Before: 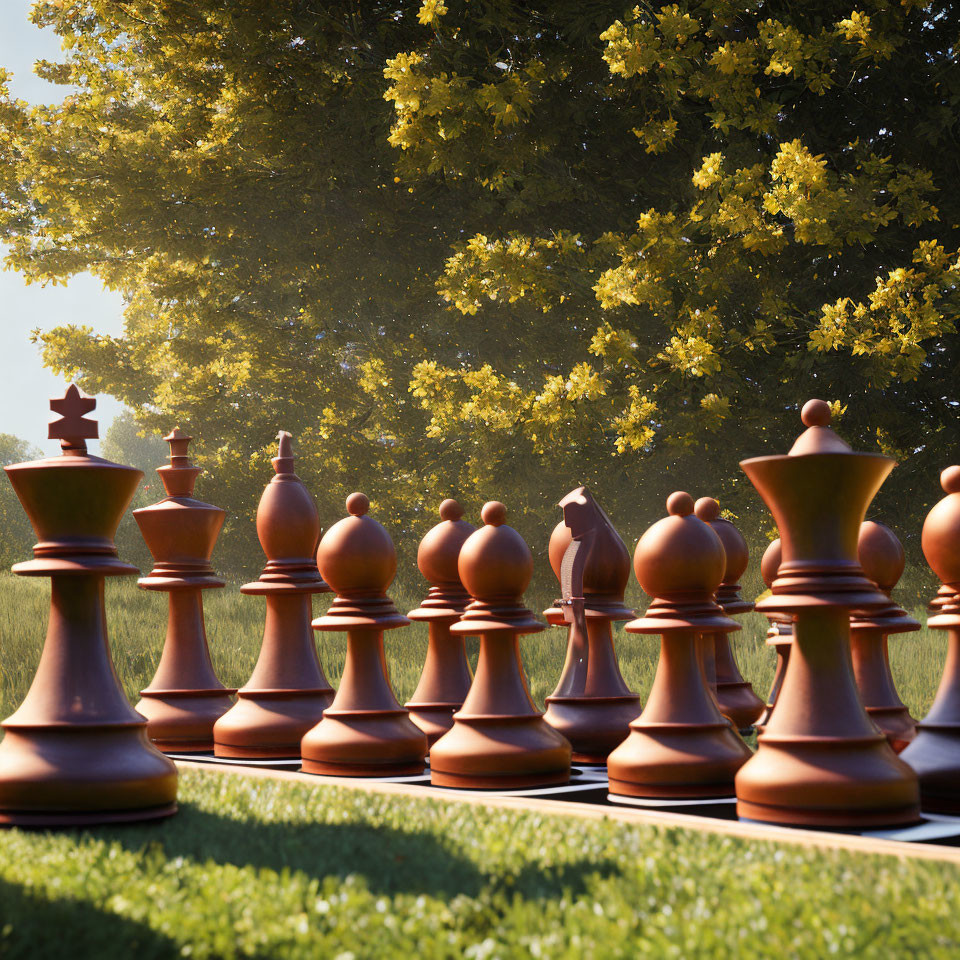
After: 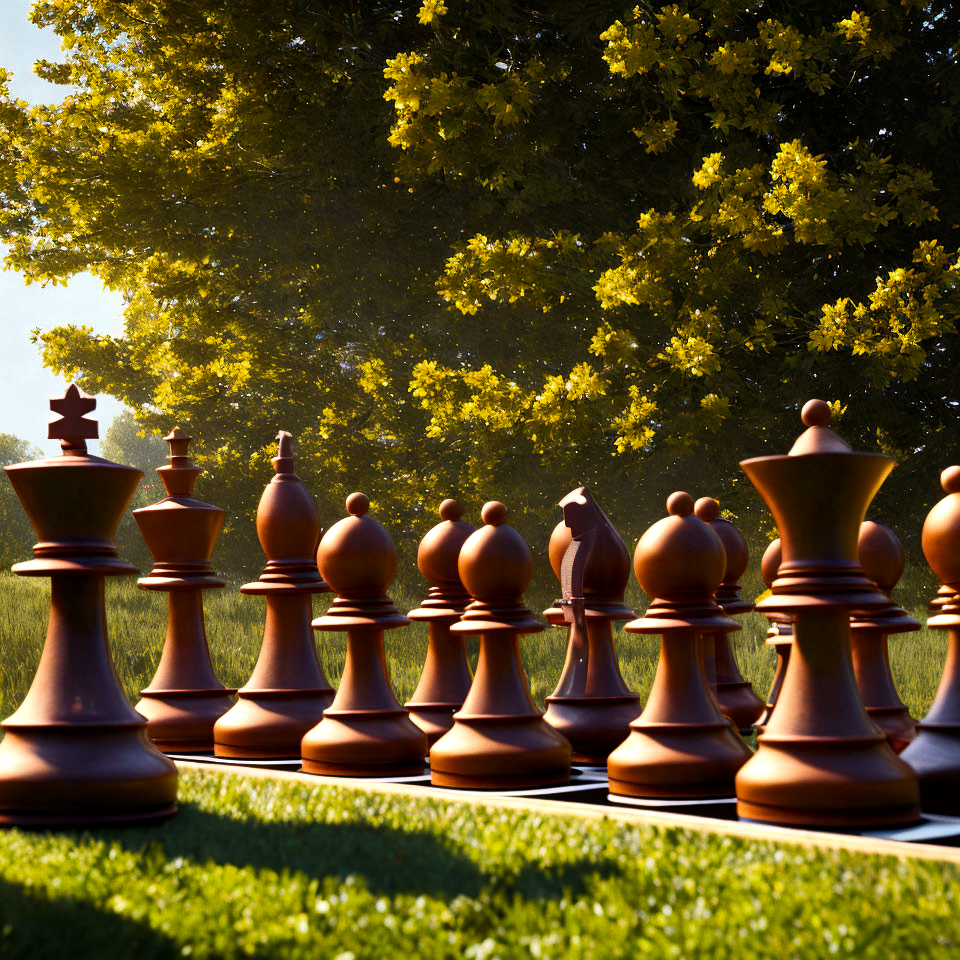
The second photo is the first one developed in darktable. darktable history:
local contrast: mode bilateral grid, contrast 21, coarseness 50, detail 128%, midtone range 0.2
color balance rgb: highlights gain › luminance 10.036%, perceptual saturation grading › global saturation 31.294%, perceptual brilliance grading › highlights 3.117%, perceptual brilliance grading › mid-tones -17.362%, perceptual brilliance grading › shadows -42.087%, global vibrance 20%
tone equalizer: edges refinement/feathering 500, mask exposure compensation -1.57 EV, preserve details no
